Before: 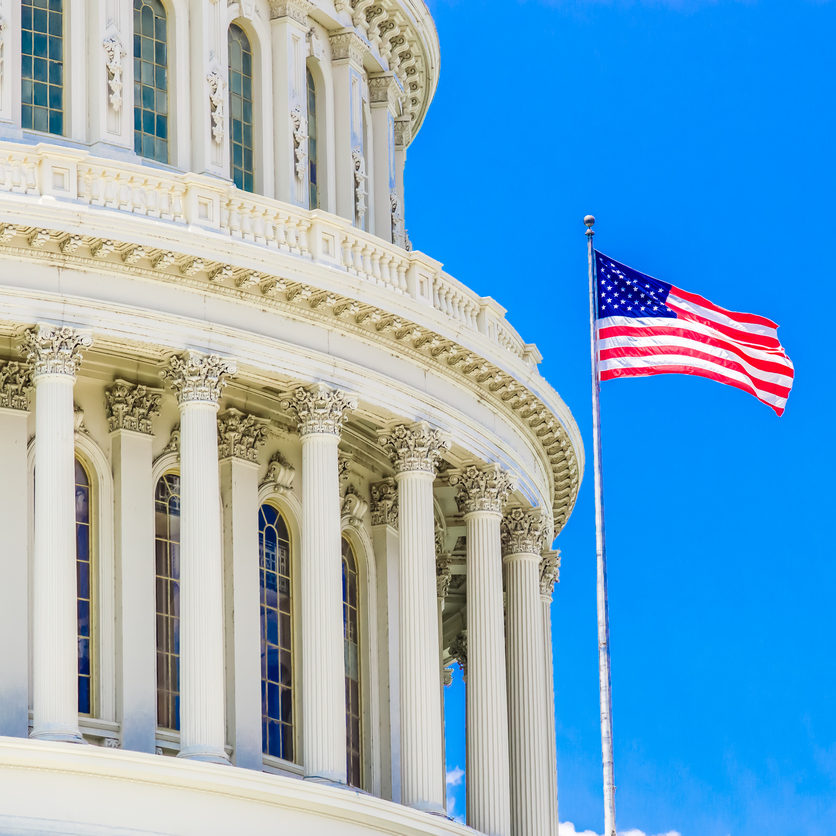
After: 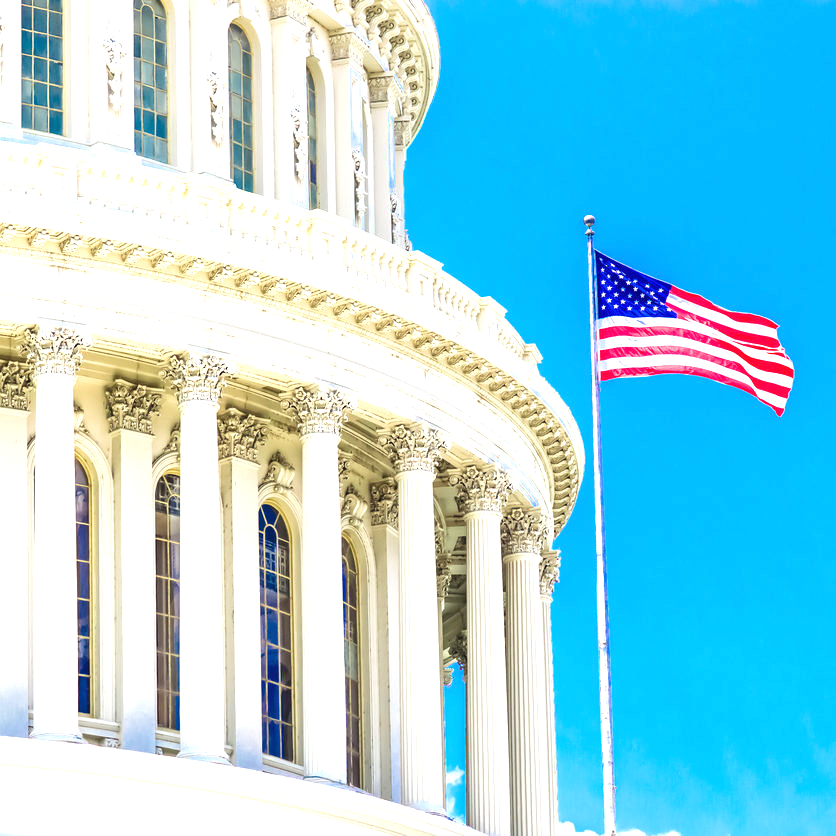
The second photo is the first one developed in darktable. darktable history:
exposure: black level correction 0, exposure 0.893 EV, compensate exposure bias true, compensate highlight preservation false
